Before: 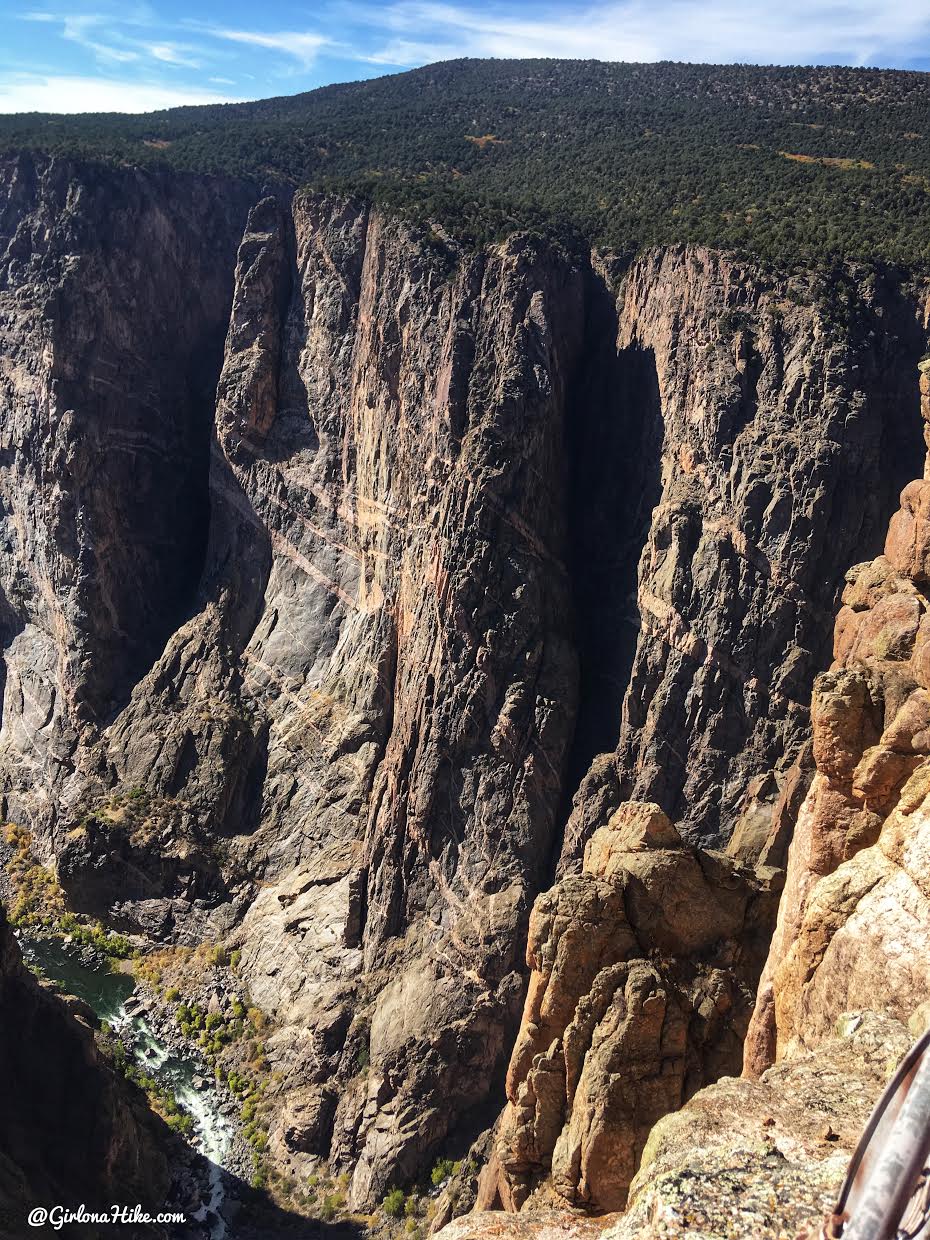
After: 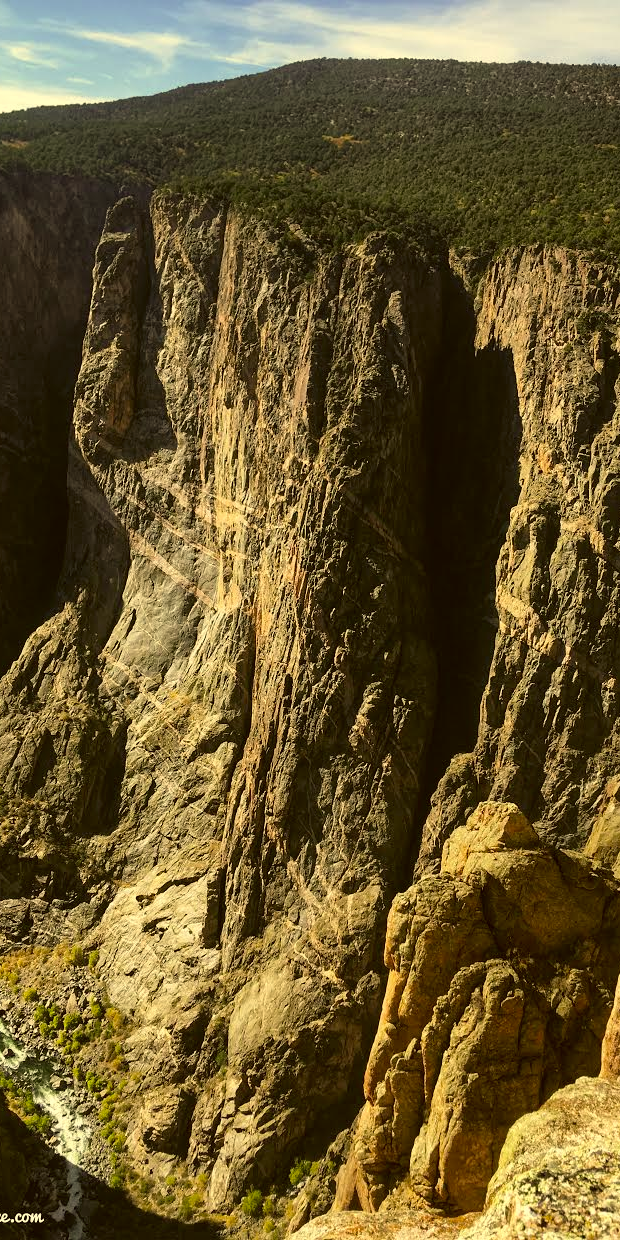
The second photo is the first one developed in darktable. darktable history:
crop and rotate: left 15.289%, right 18.024%
color correction: highlights a* 0.153, highlights b* 29.13, shadows a* -0.205, shadows b* 21.17
